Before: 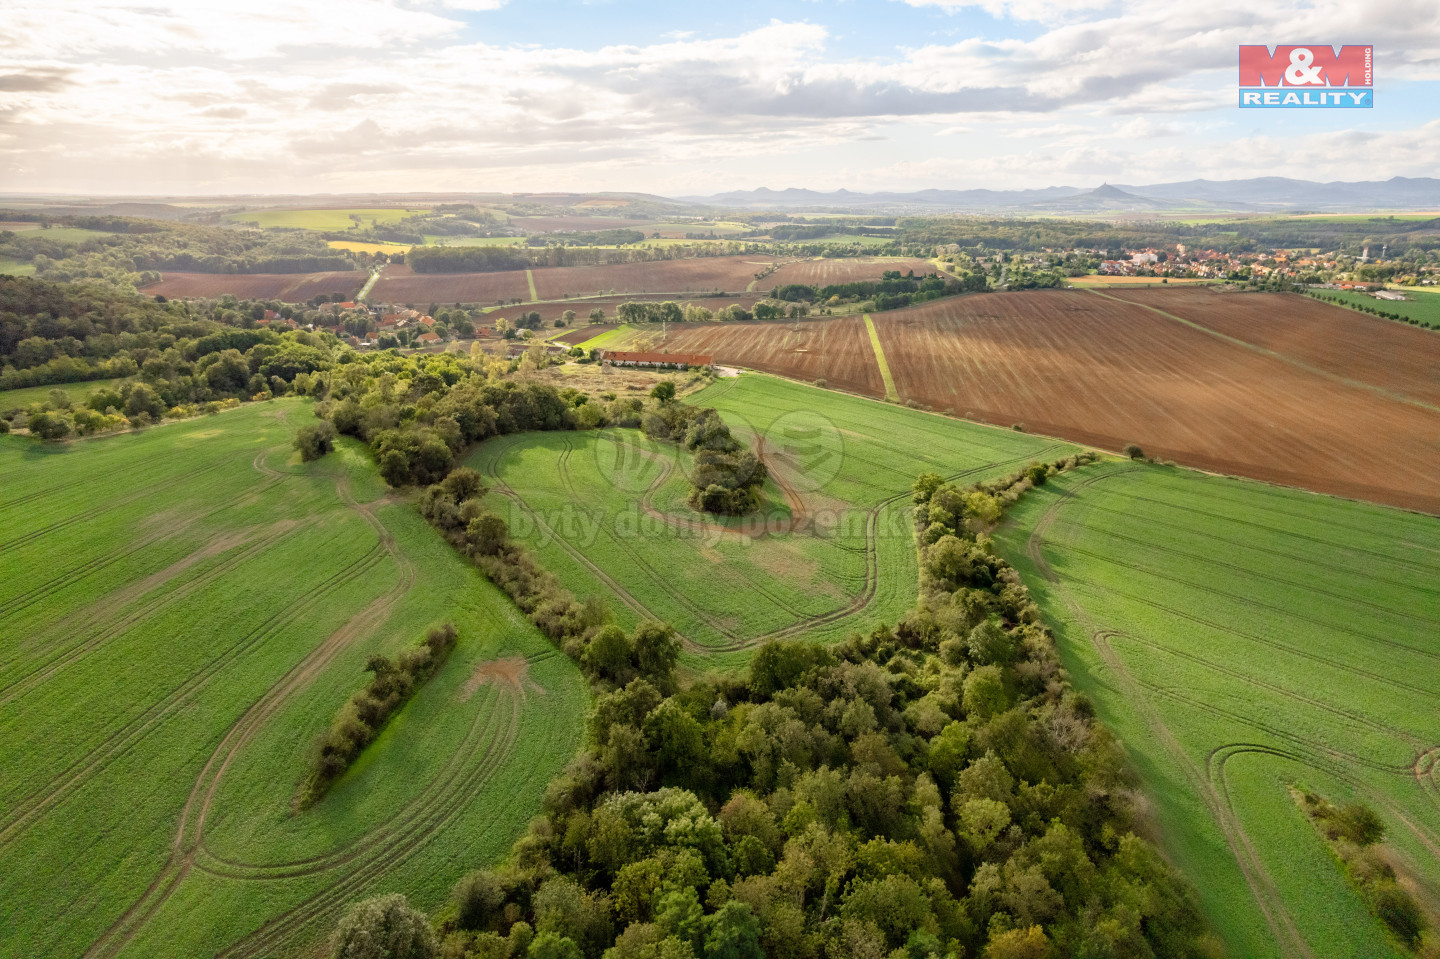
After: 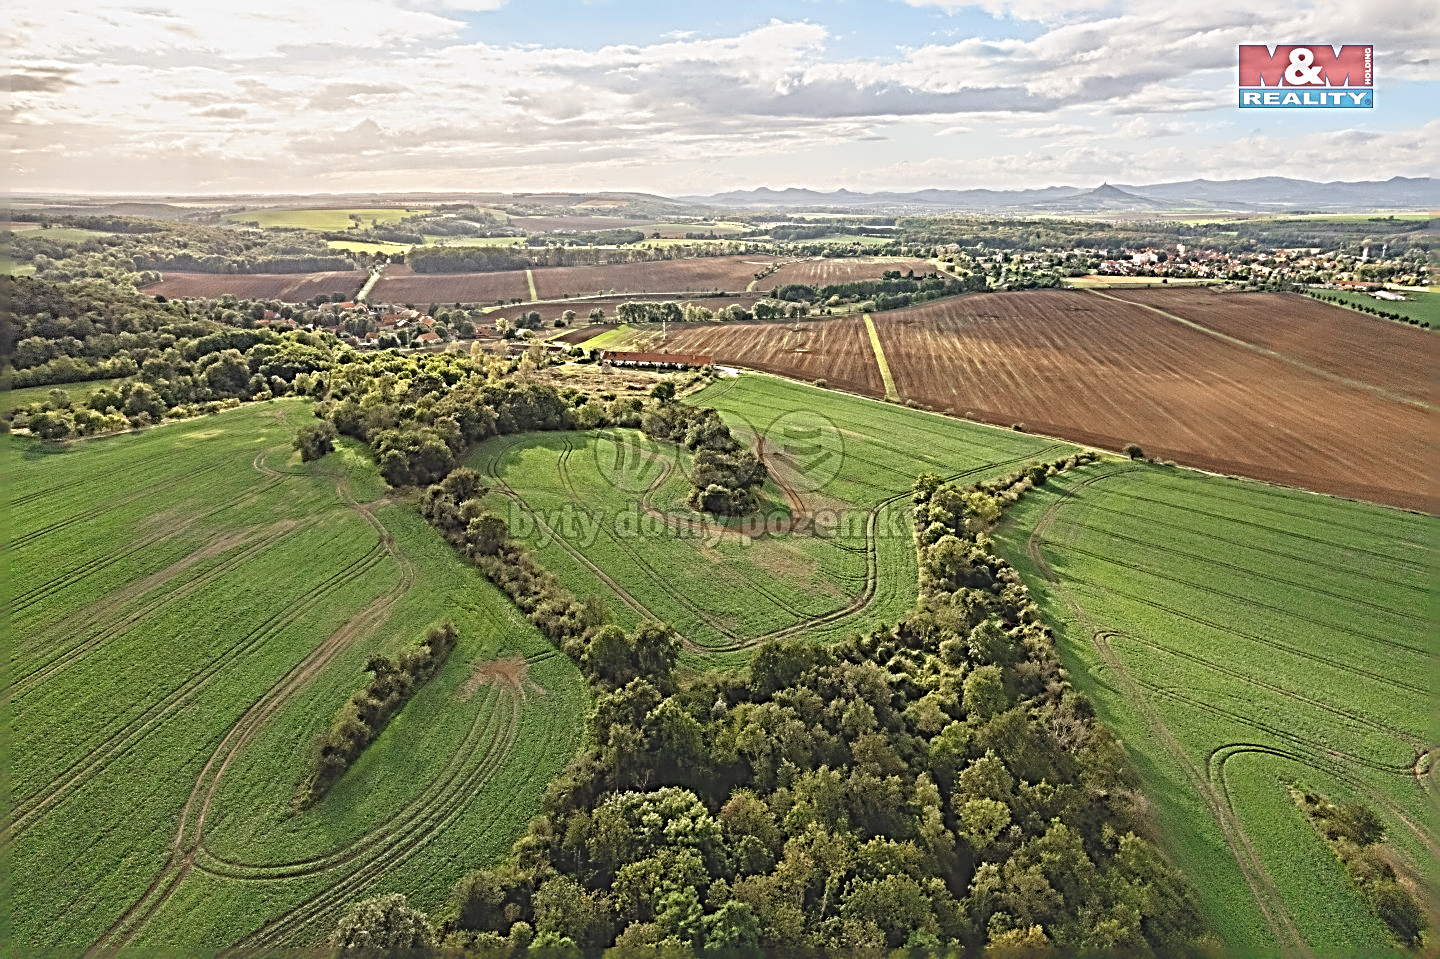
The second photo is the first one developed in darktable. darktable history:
sharpen: radius 4.001, amount 2
exposure: black level correction -0.025, exposure -0.117 EV, compensate highlight preservation false
